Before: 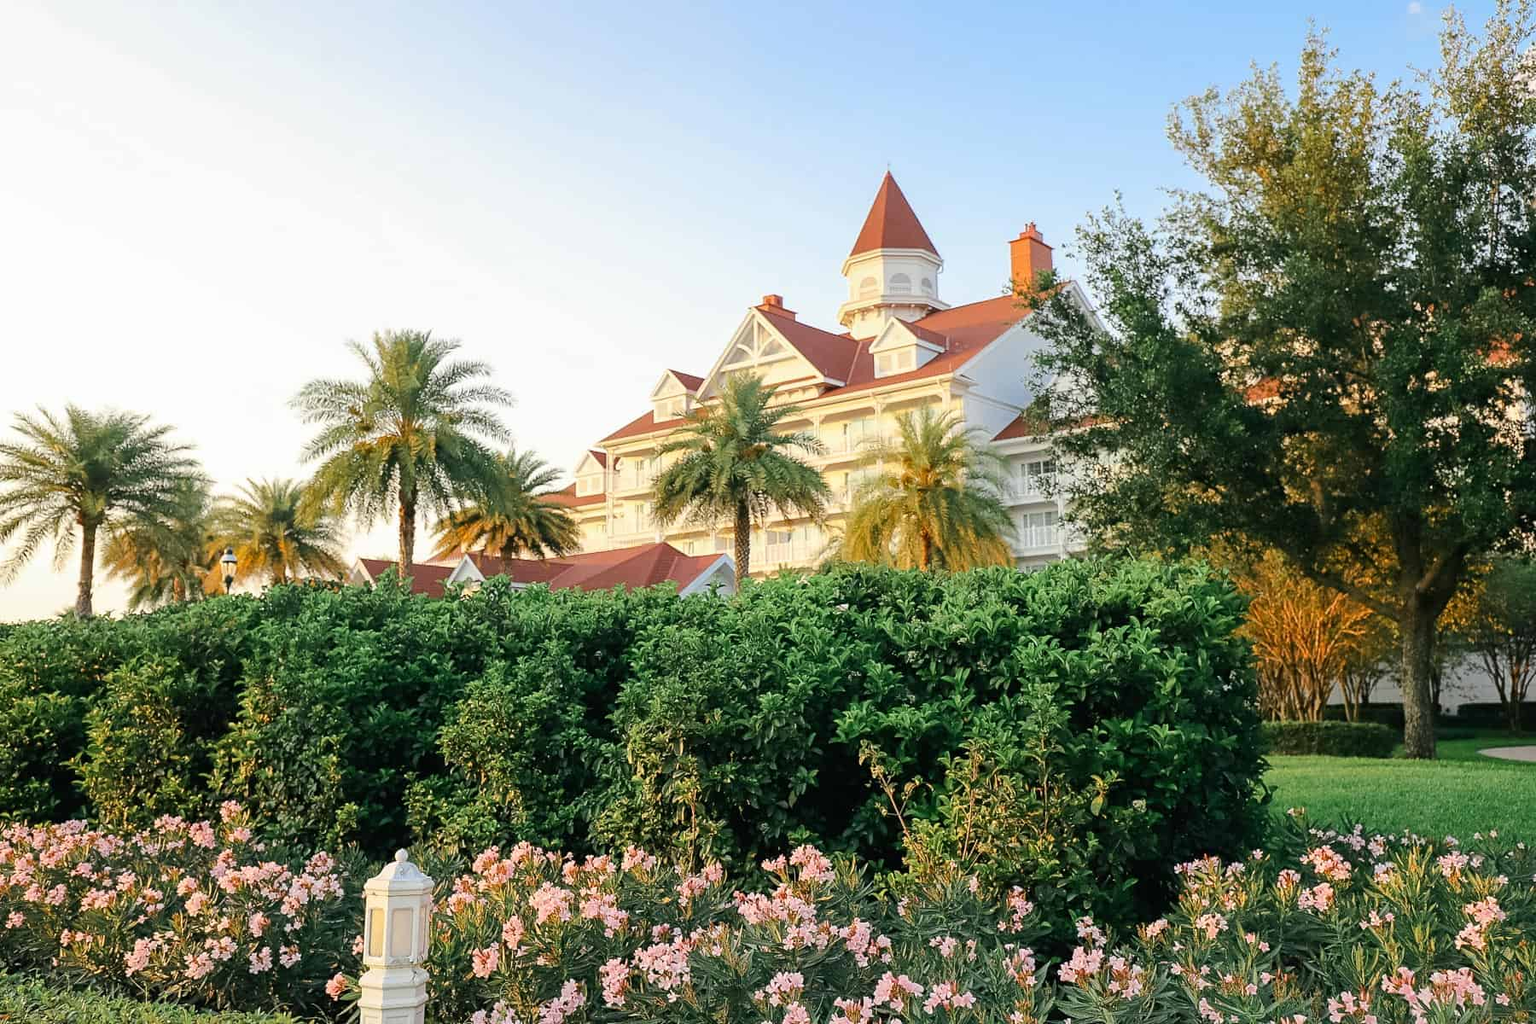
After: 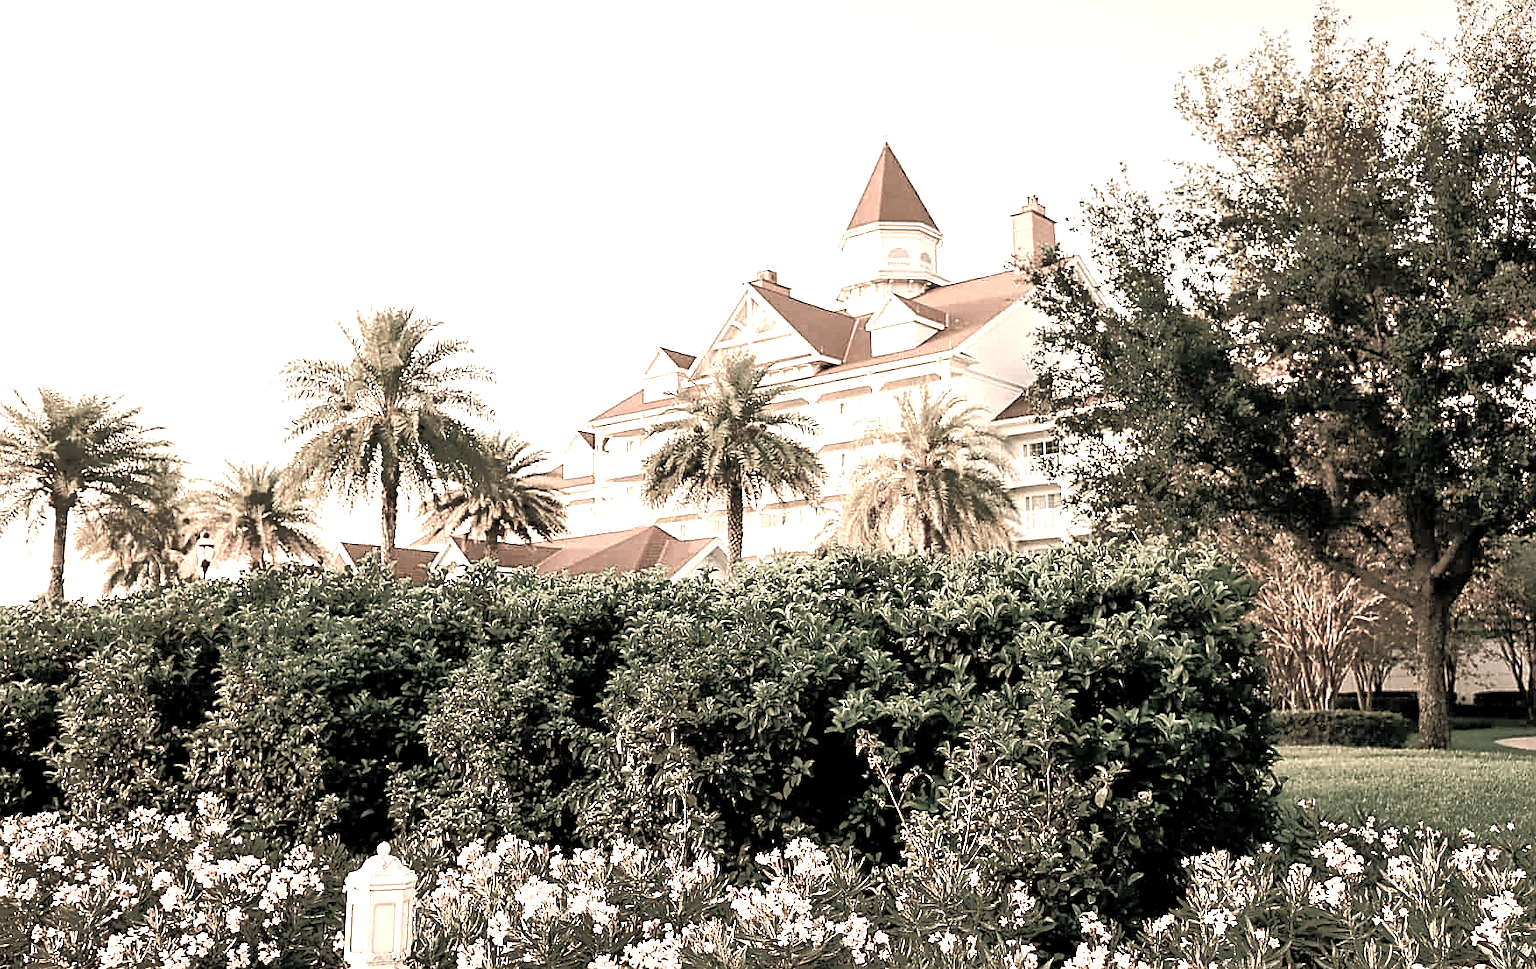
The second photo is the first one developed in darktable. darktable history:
crop: left 1.964%, top 3.251%, right 1.122%, bottom 4.933%
rotate and perspective: automatic cropping original format, crop left 0, crop top 0
sharpen: on, module defaults
color balance rgb: global offset › luminance -0.37%, perceptual saturation grading › highlights -17.77%, perceptual saturation grading › mid-tones 33.1%, perceptual saturation grading › shadows 50.52%, perceptual brilliance grading › highlights 20%, perceptual brilliance grading › mid-tones 20%, perceptual brilliance grading › shadows -20%, global vibrance 50%
white balance: red 1.467, blue 0.684
color correction: saturation 0.2
tone equalizer: -8 EV -0.528 EV, -7 EV -0.319 EV, -6 EV -0.083 EV, -5 EV 0.413 EV, -4 EV 0.985 EV, -3 EV 0.791 EV, -2 EV -0.01 EV, -1 EV 0.14 EV, +0 EV -0.012 EV, smoothing 1
